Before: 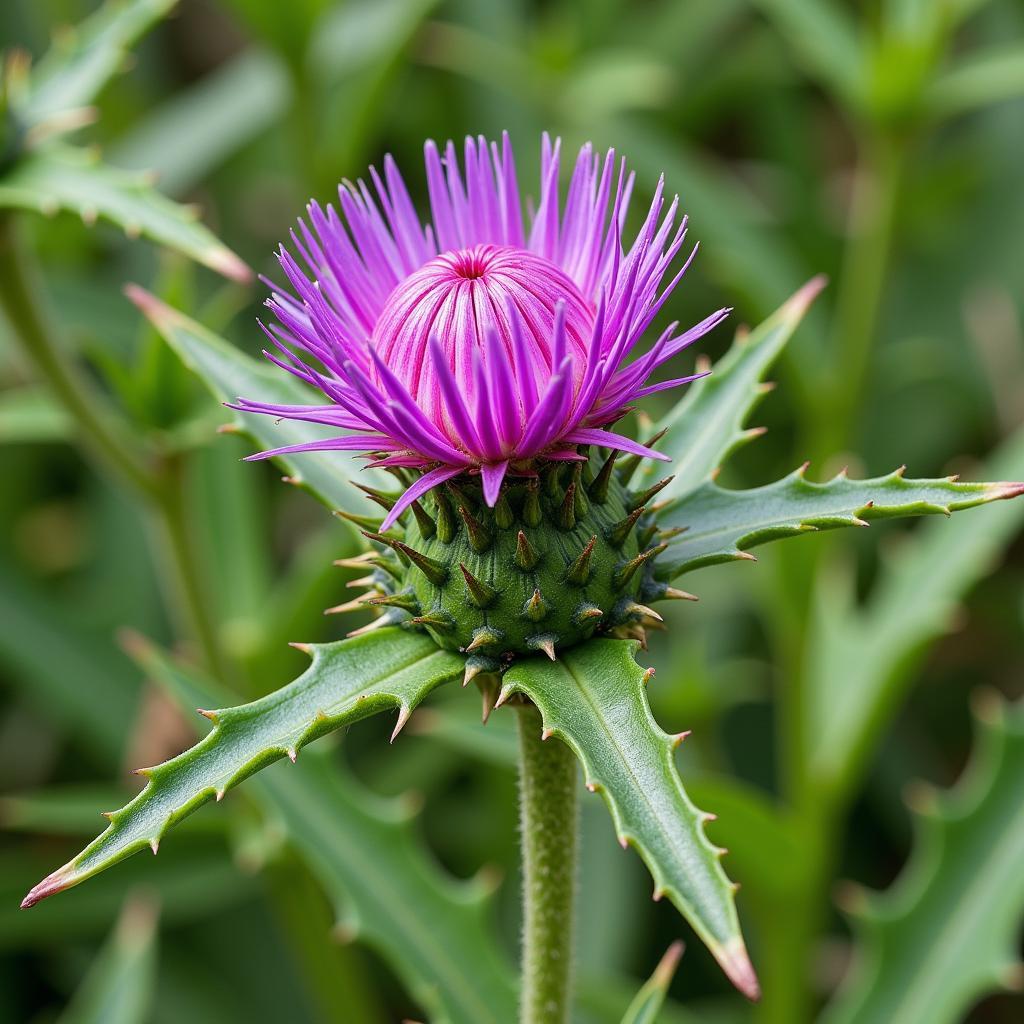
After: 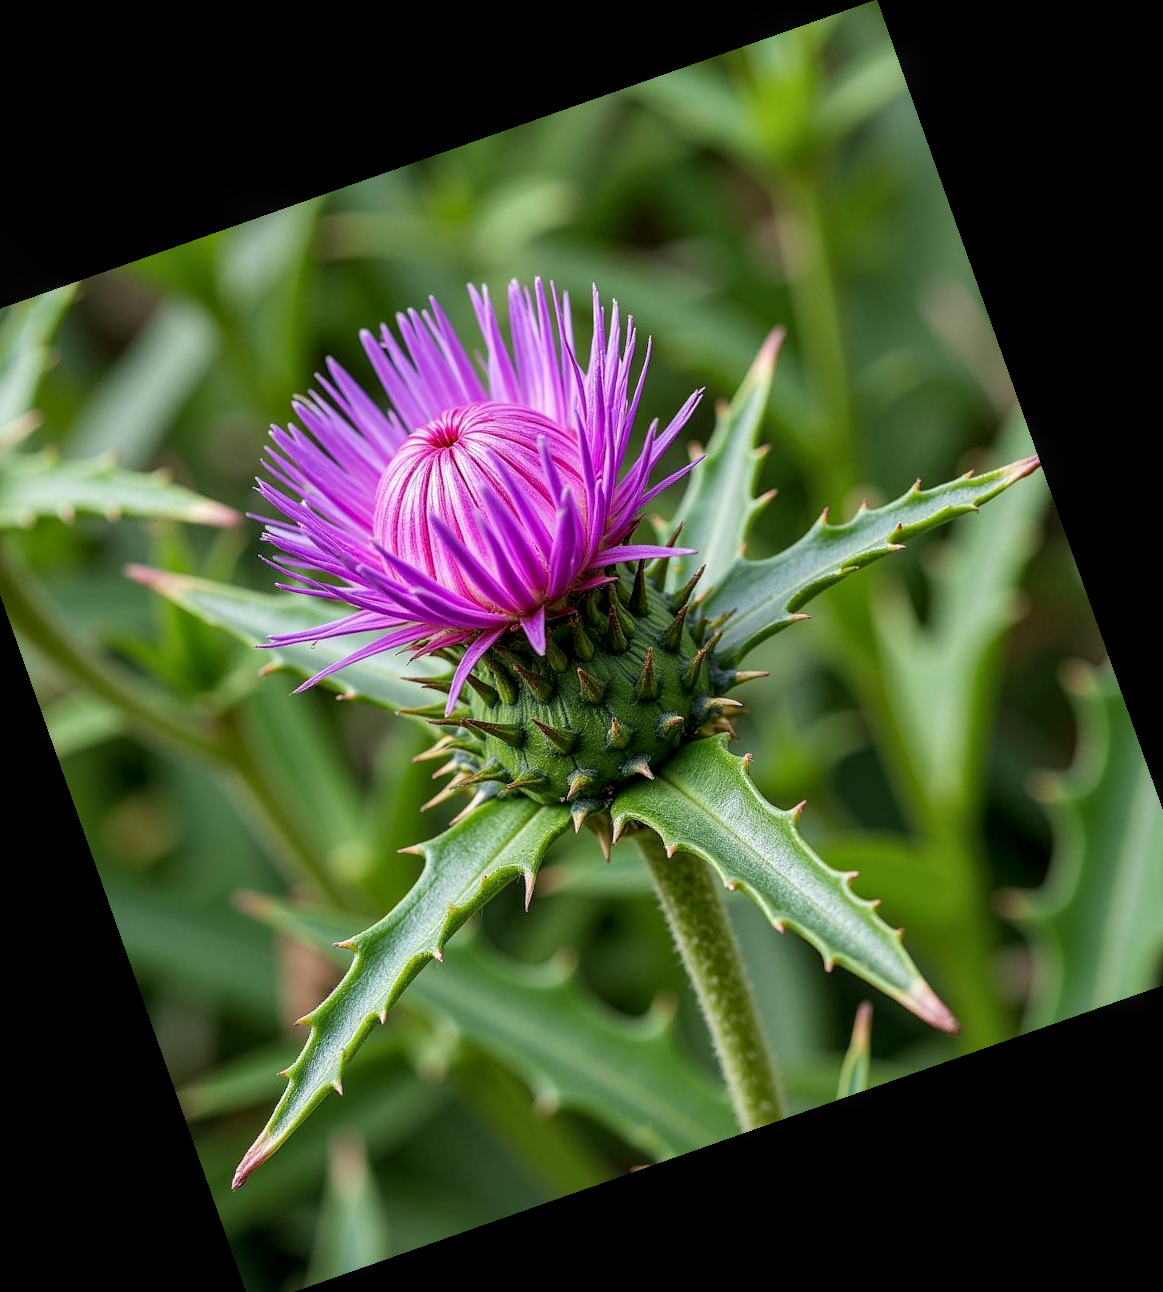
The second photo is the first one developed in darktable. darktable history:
crop and rotate: angle 19.43°, left 6.812%, right 4.125%, bottom 1.087%
local contrast: on, module defaults
